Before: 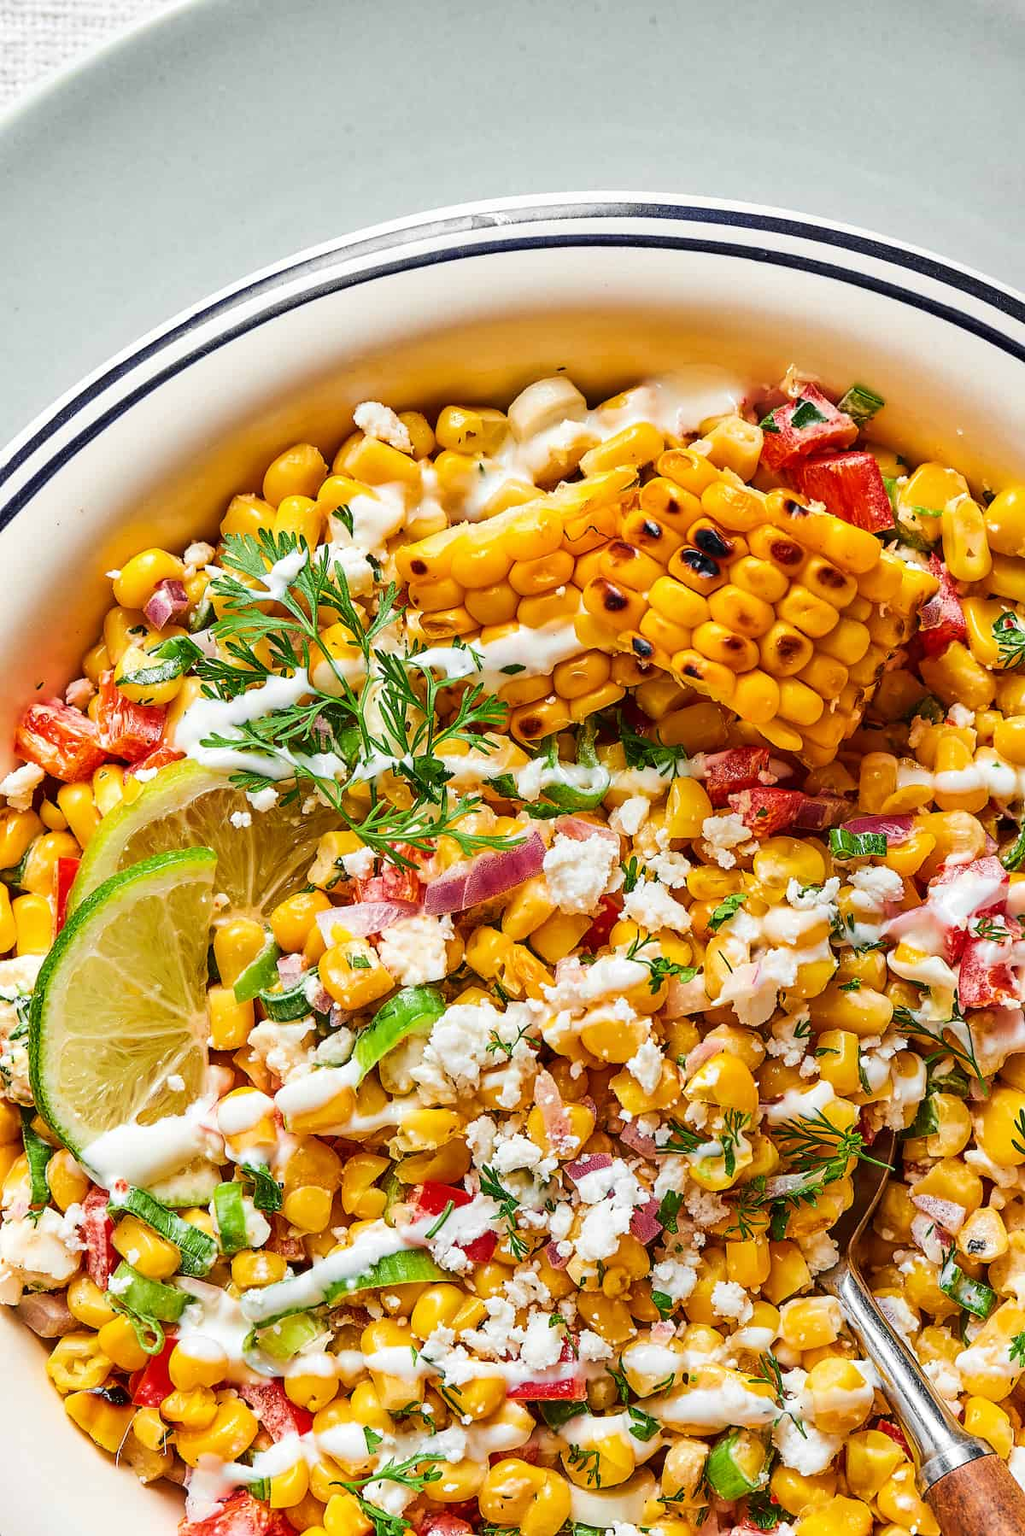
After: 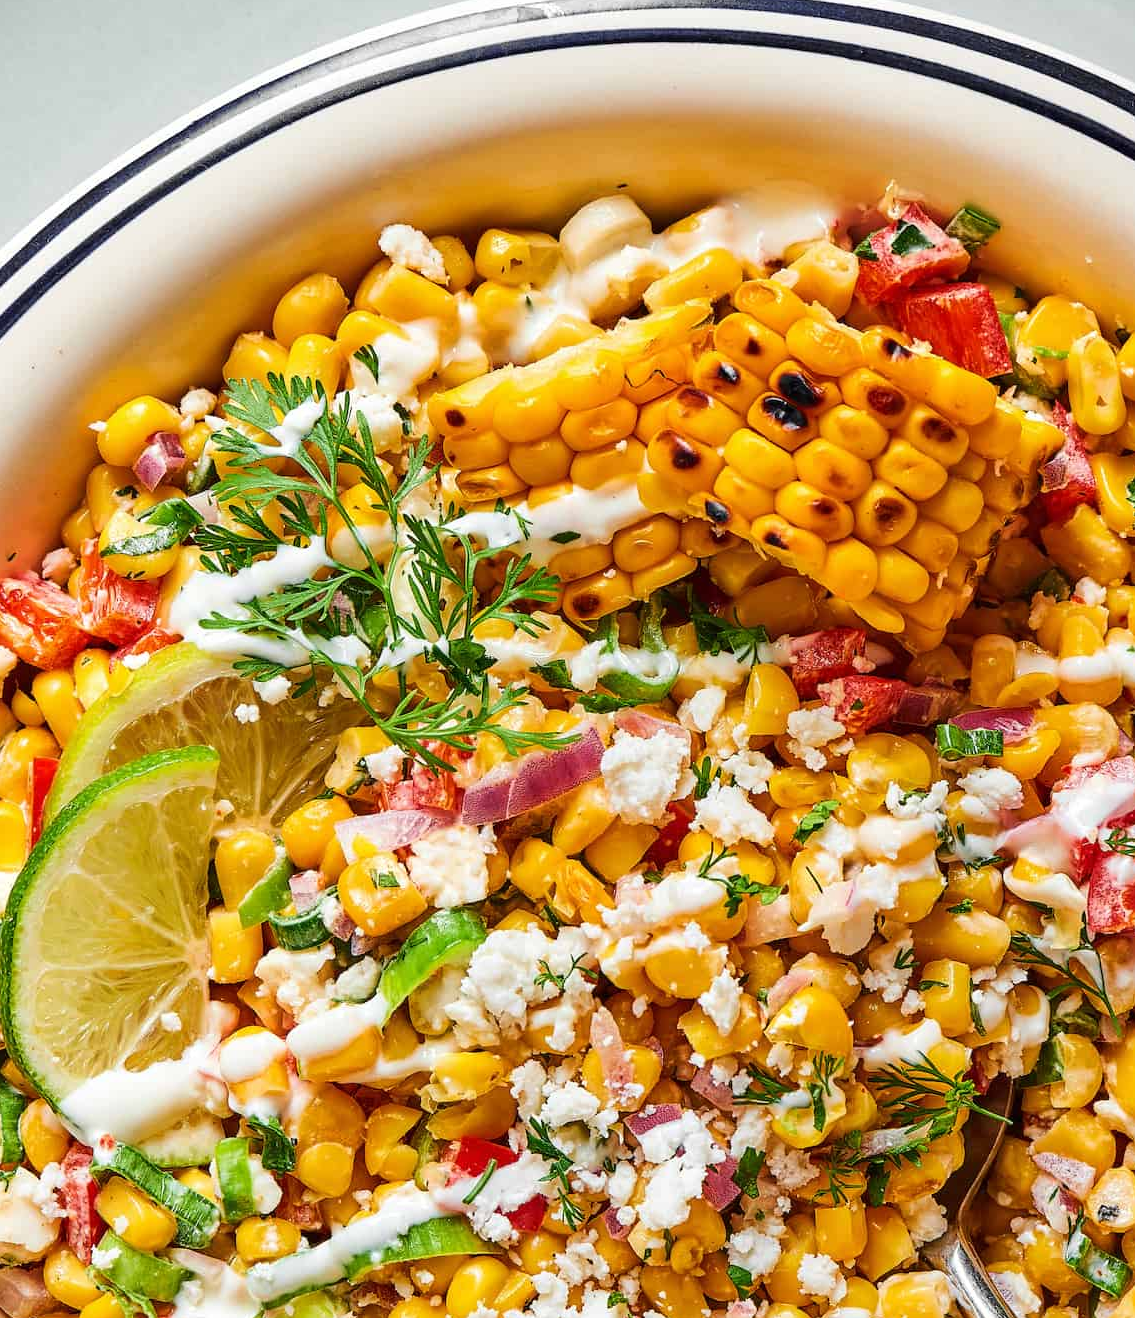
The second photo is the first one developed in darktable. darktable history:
crop and rotate: left 2.958%, top 13.765%, right 2.44%, bottom 12.878%
